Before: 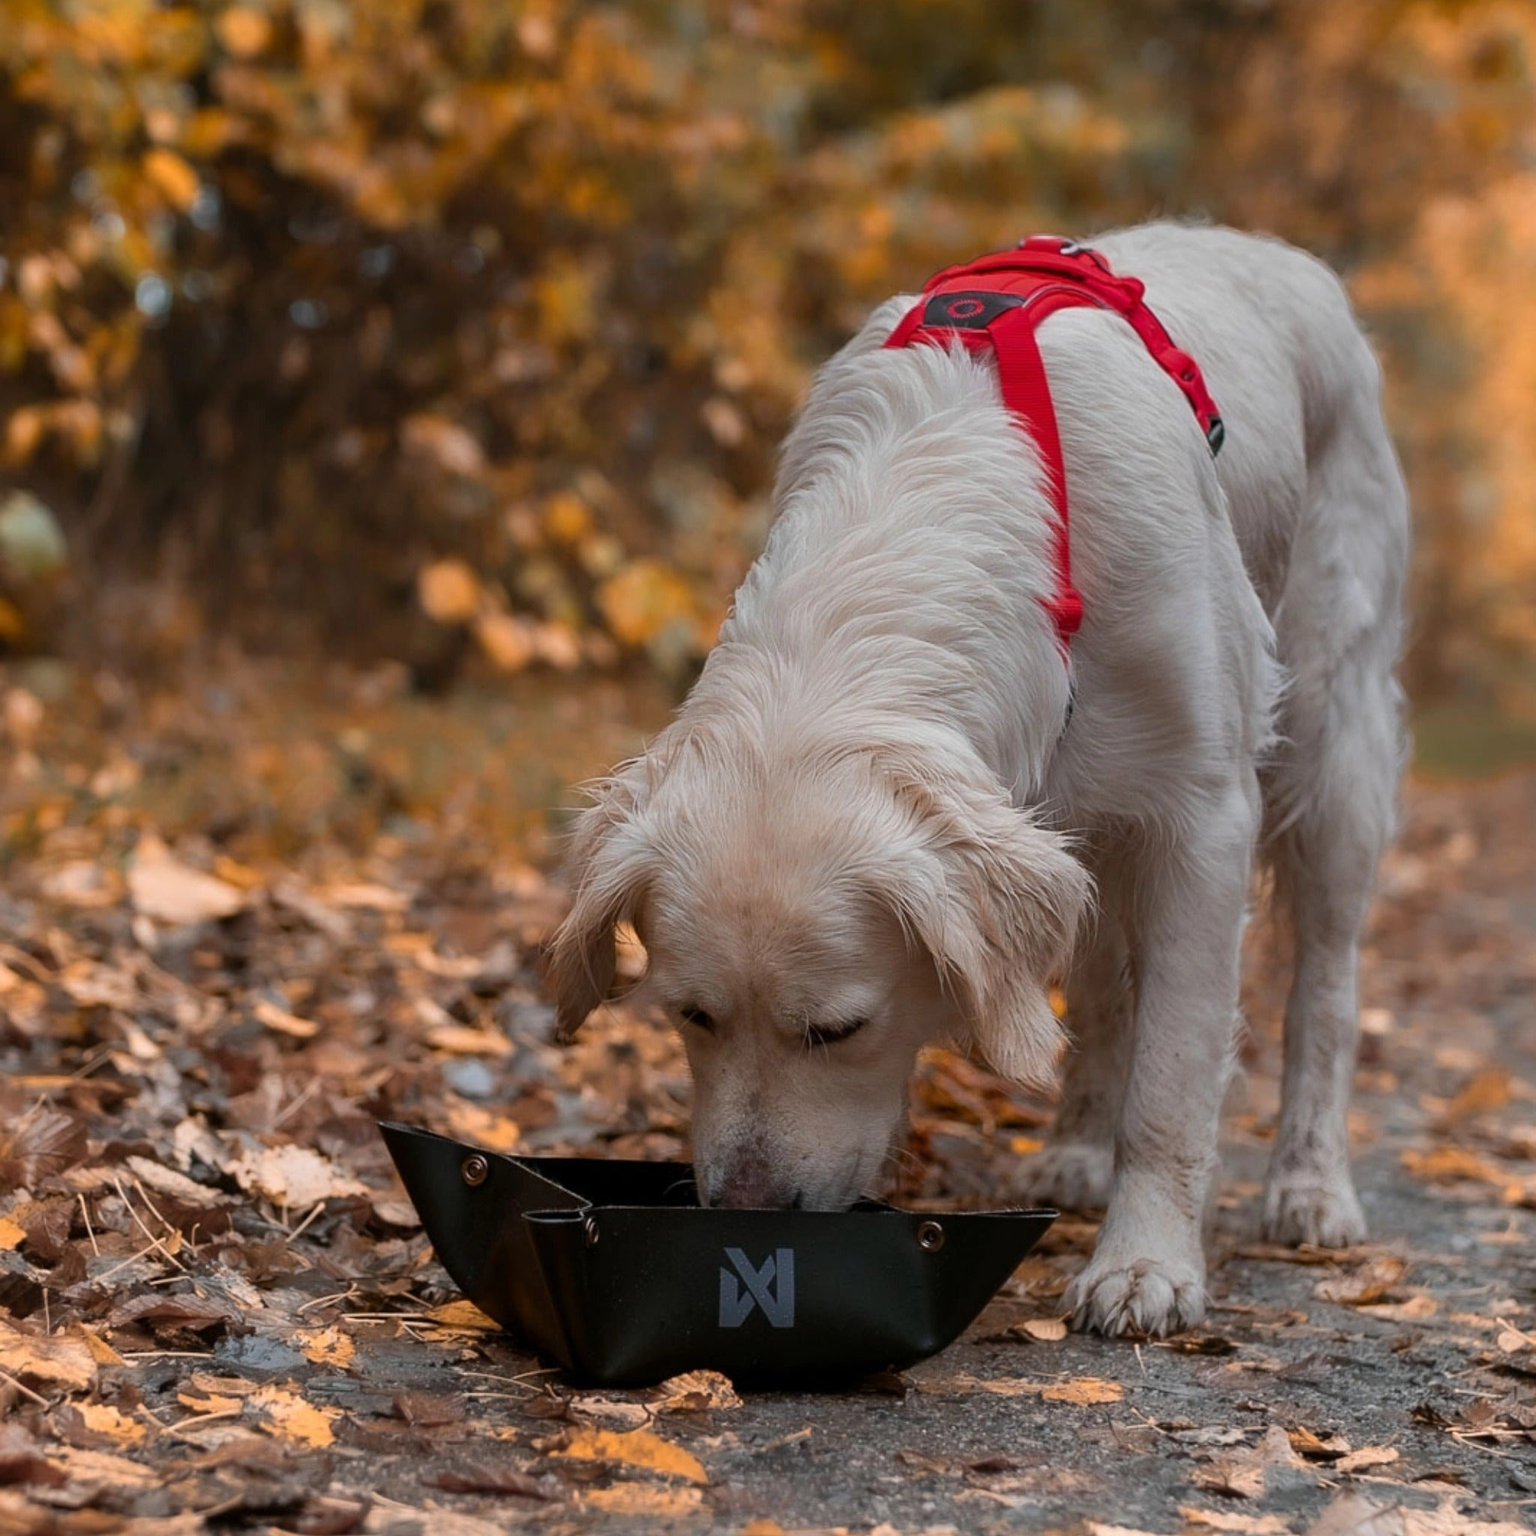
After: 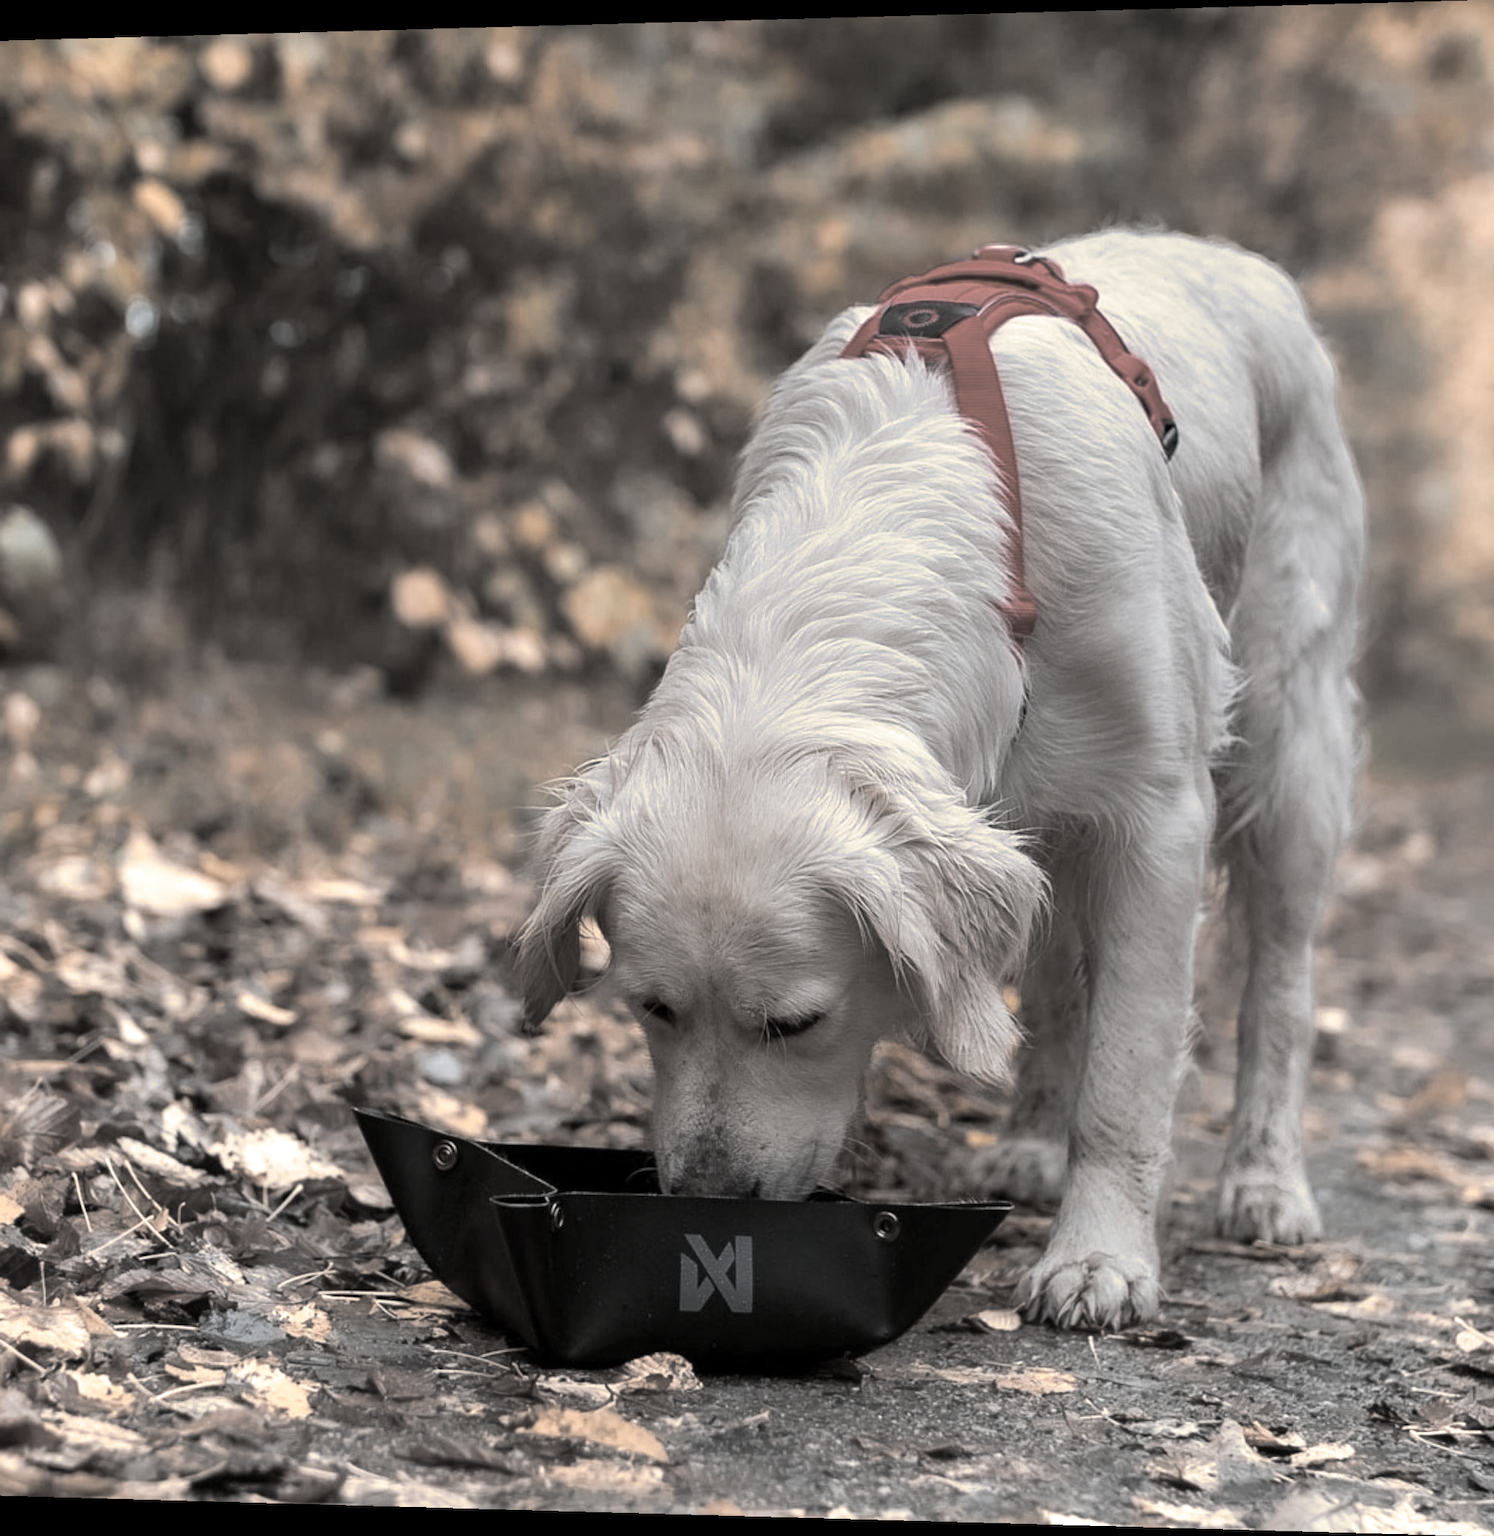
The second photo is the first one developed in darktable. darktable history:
contrast brightness saturation: contrast 0.07
split-toning: shadows › hue 43.2°, shadows › saturation 0, highlights › hue 50.4°, highlights › saturation 1
exposure: exposure 0.6 EV, compensate highlight preservation false
rotate and perspective: lens shift (horizontal) -0.055, automatic cropping off
color zones: curves: ch1 [(0, 0.153) (0.143, 0.15) (0.286, 0.151) (0.429, 0.152) (0.571, 0.152) (0.714, 0.151) (0.857, 0.151) (1, 0.153)]
